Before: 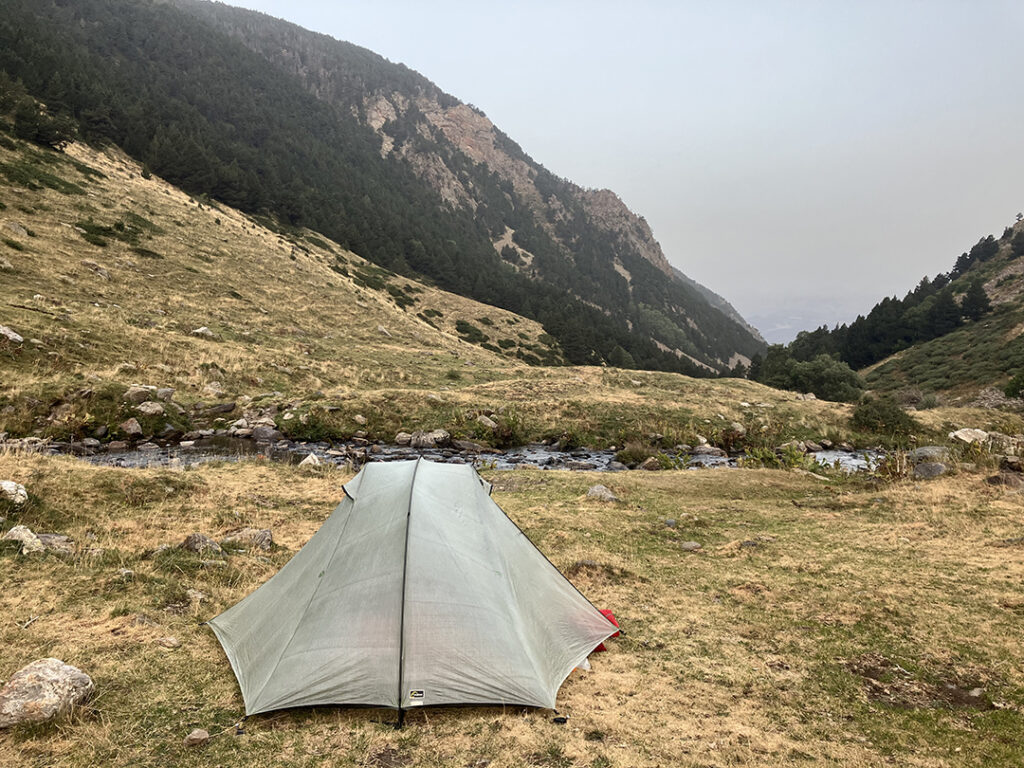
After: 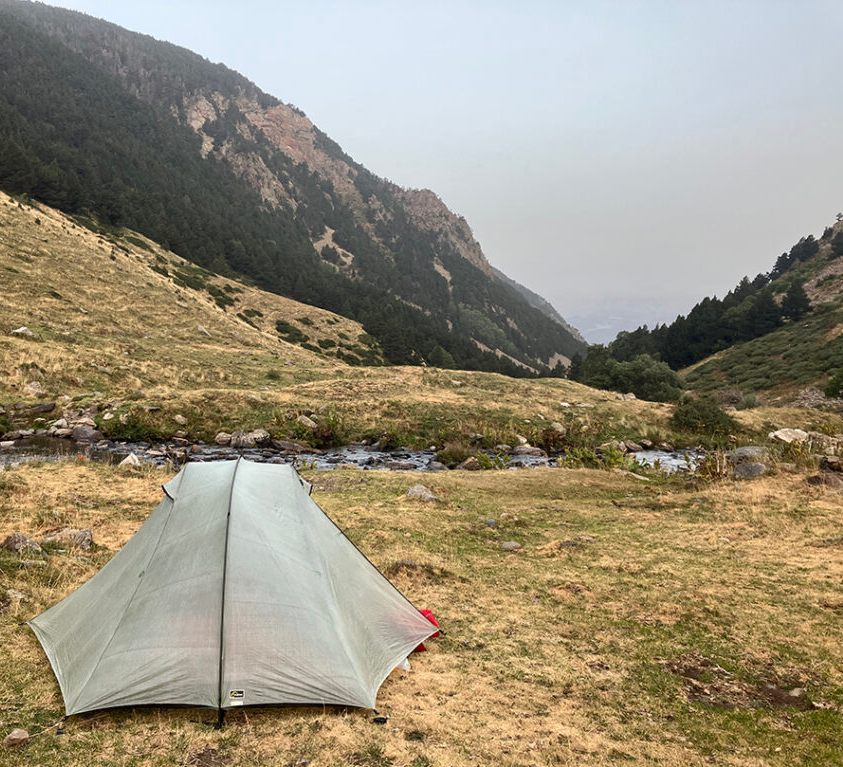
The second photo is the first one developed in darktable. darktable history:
crop: left 17.64%, bottom 0.026%
